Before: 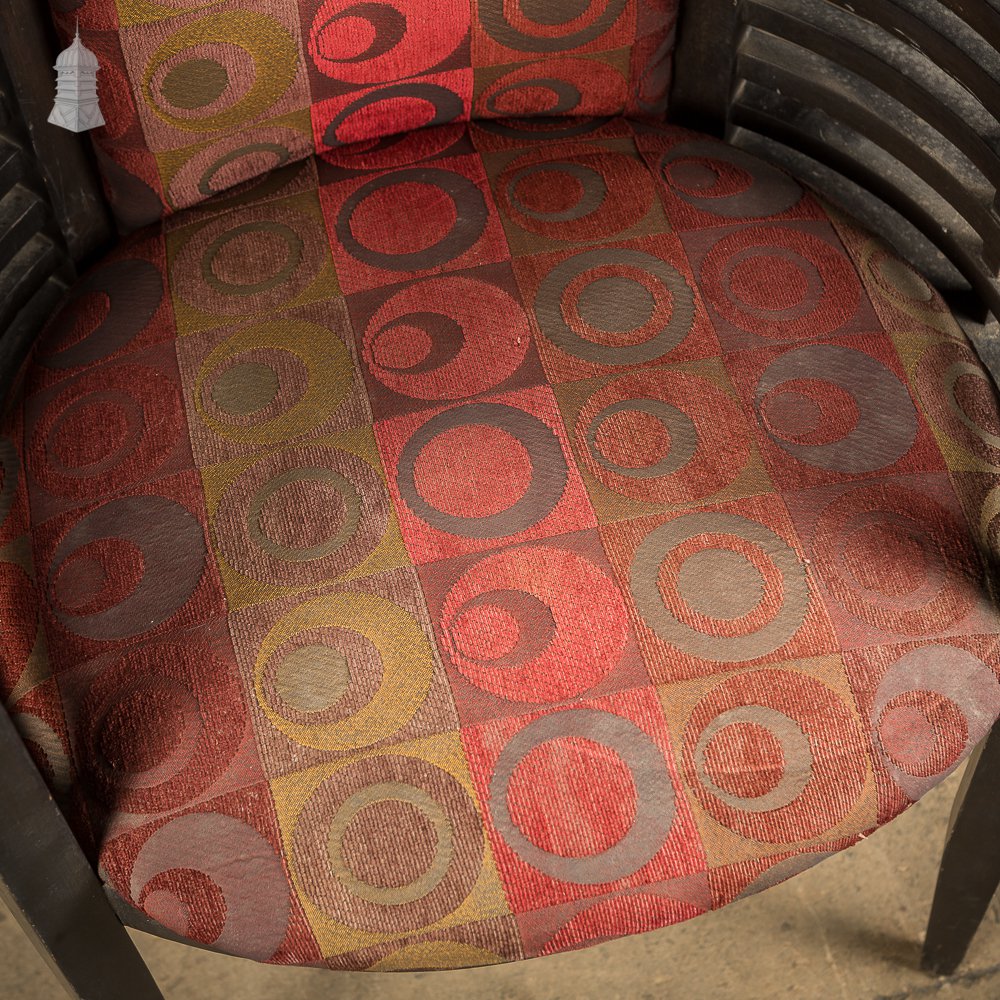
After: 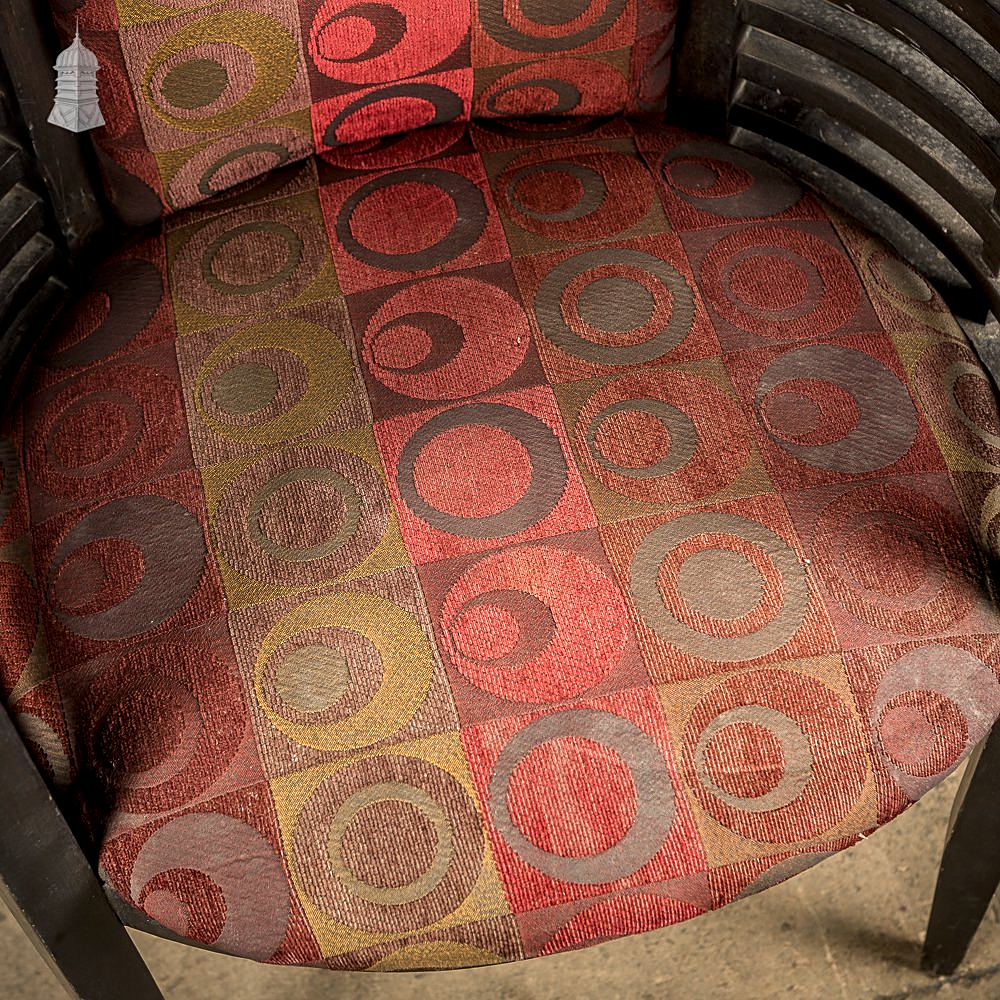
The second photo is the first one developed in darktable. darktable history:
sharpen: on, module defaults
local contrast: highlights 63%, detail 143%, midtone range 0.43
